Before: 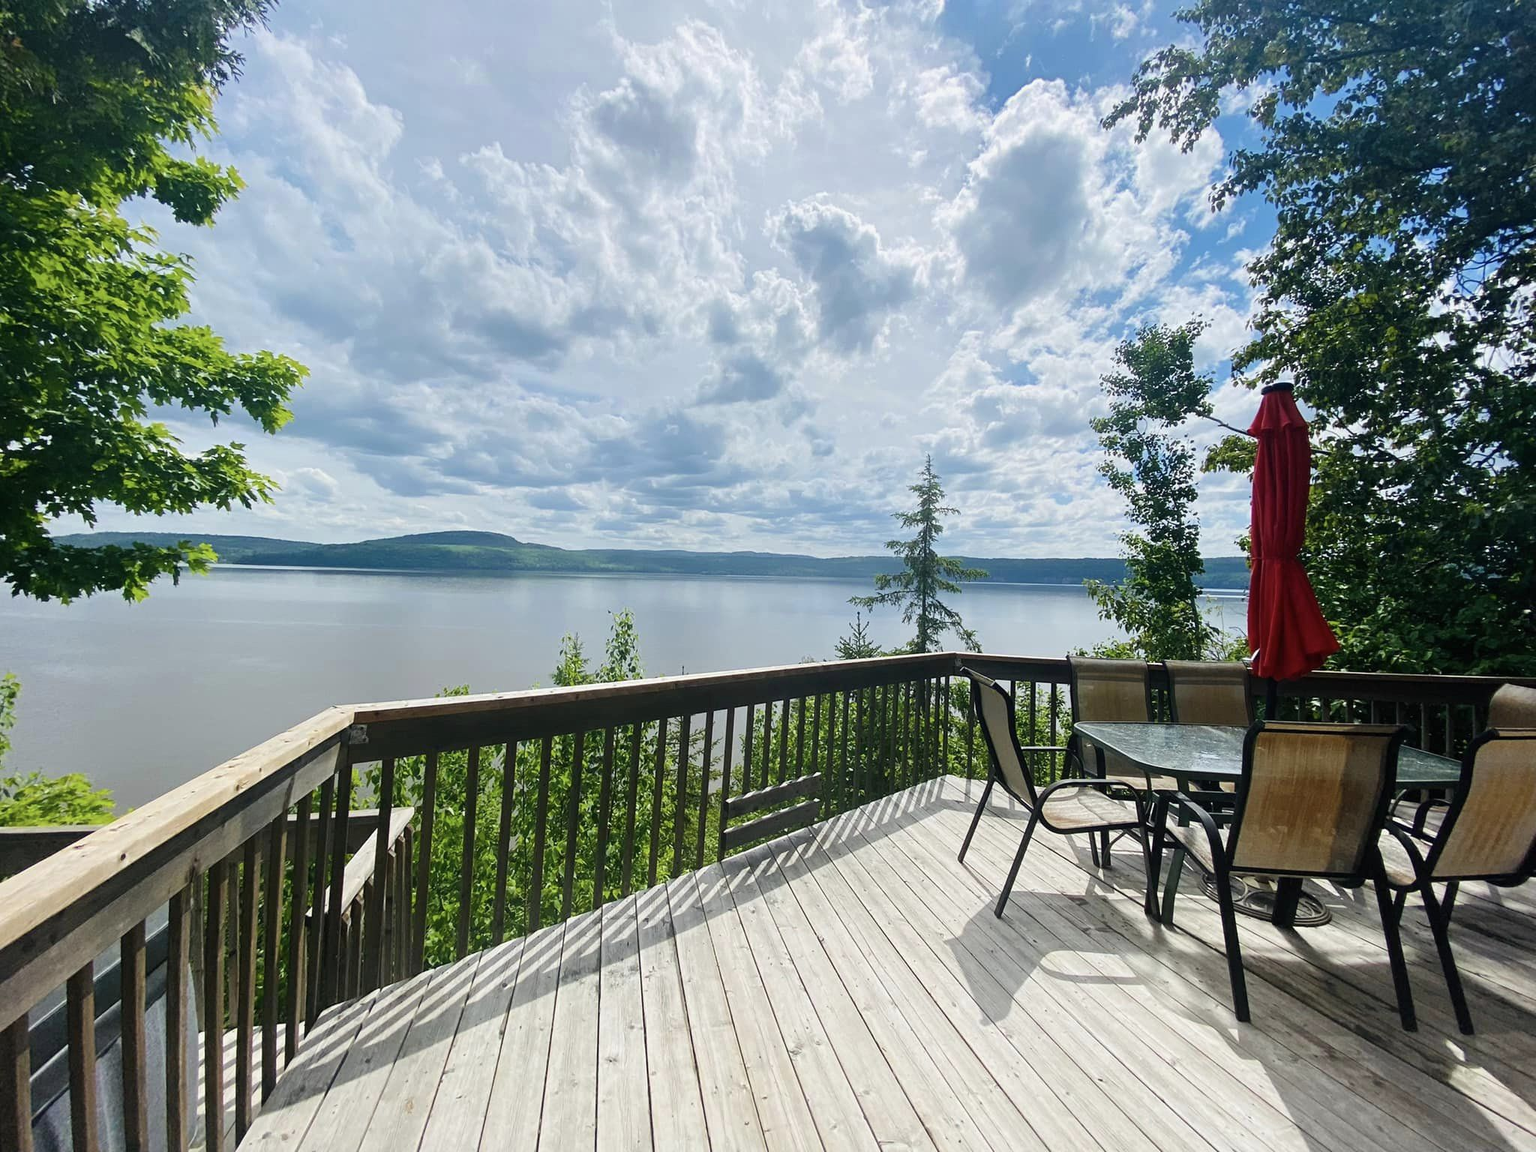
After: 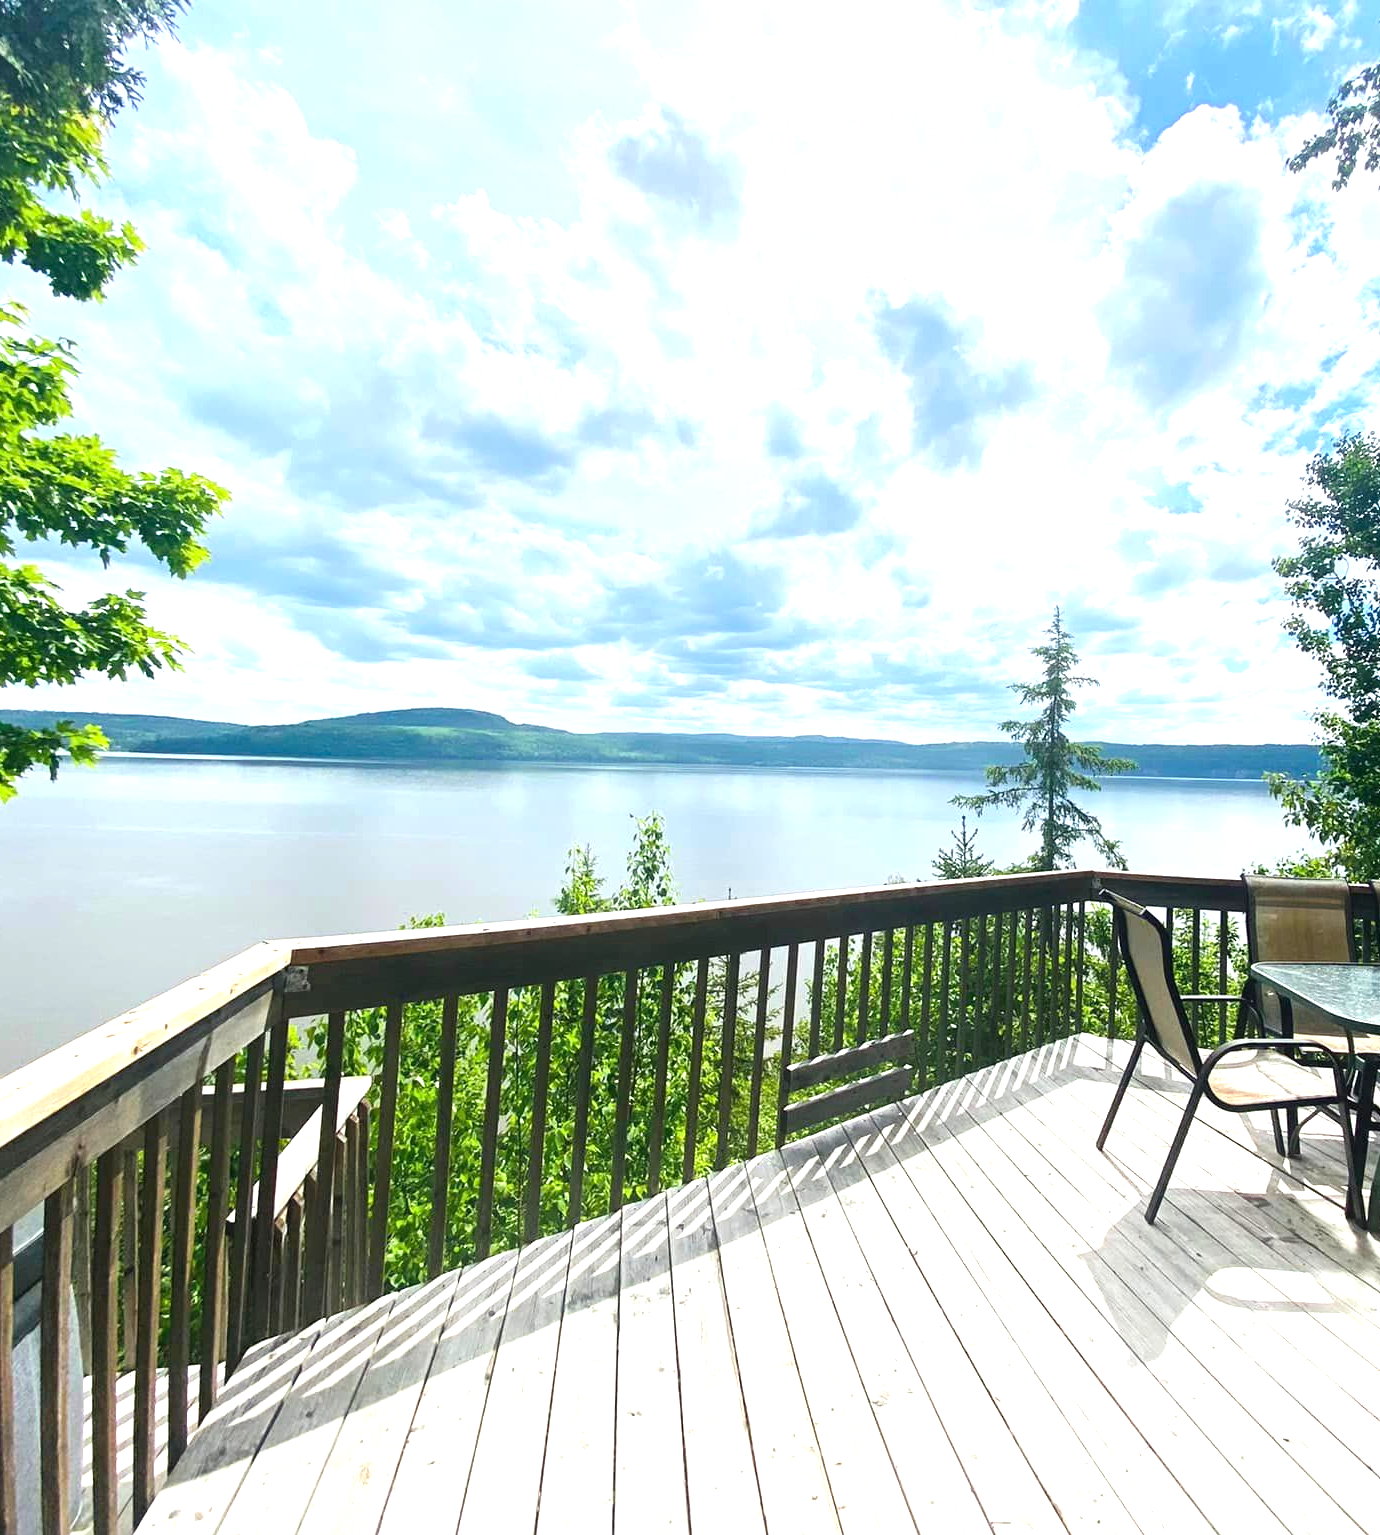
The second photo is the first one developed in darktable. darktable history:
crop and rotate: left 8.855%, right 23.759%
exposure: black level correction 0, exposure 1.001 EV, compensate highlight preservation false
